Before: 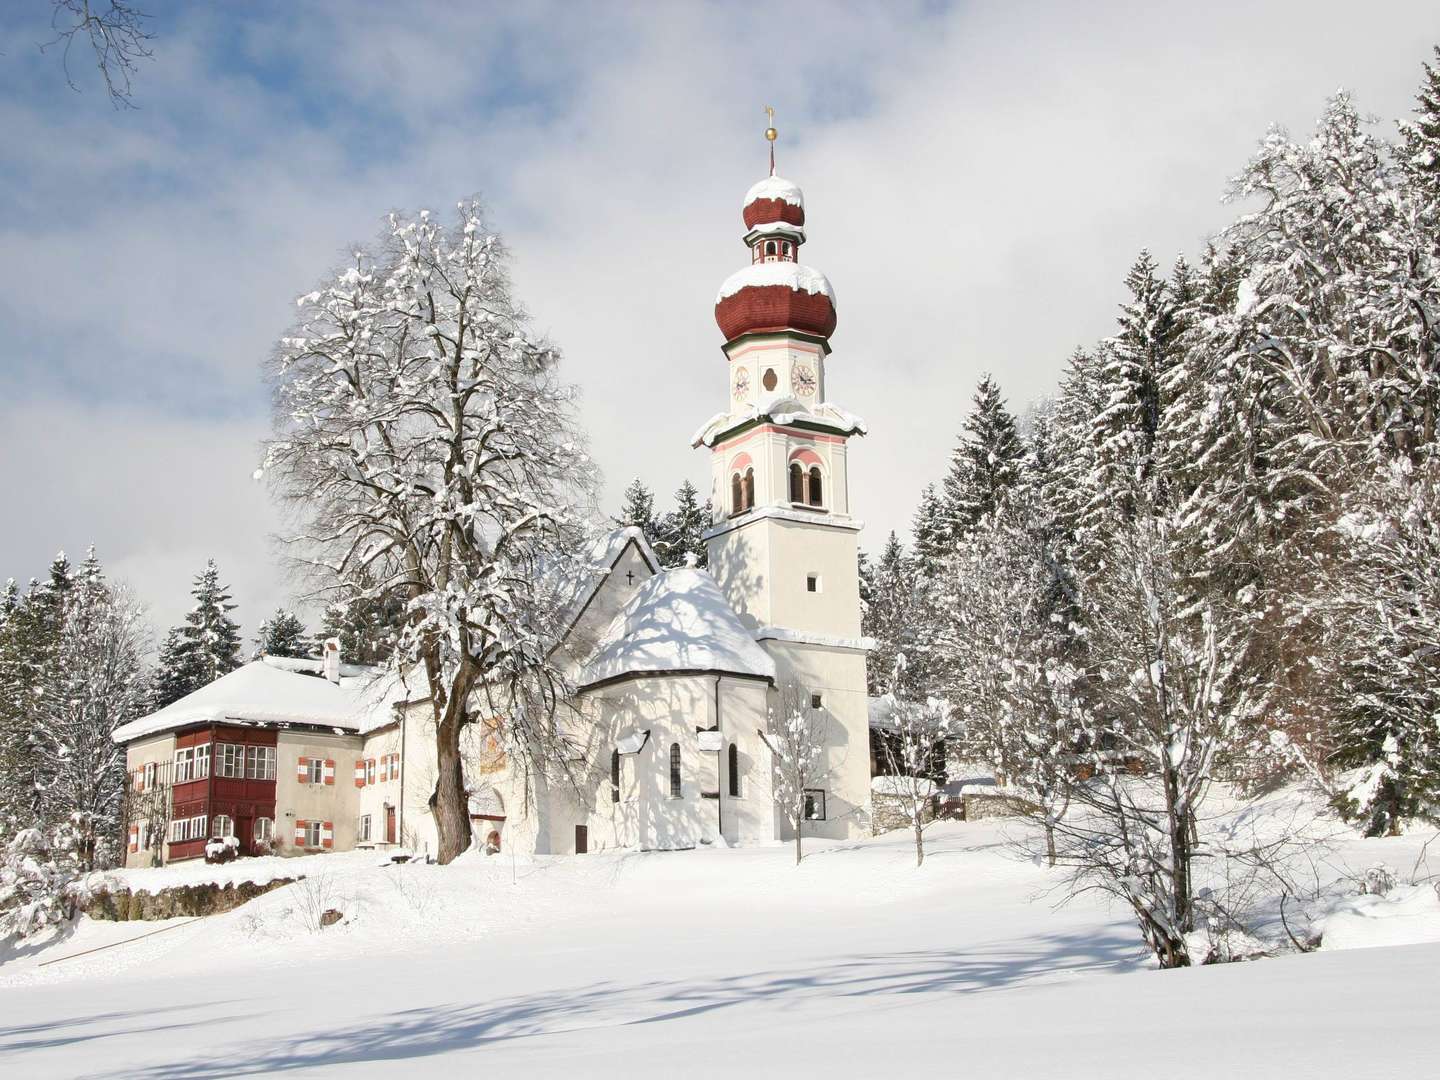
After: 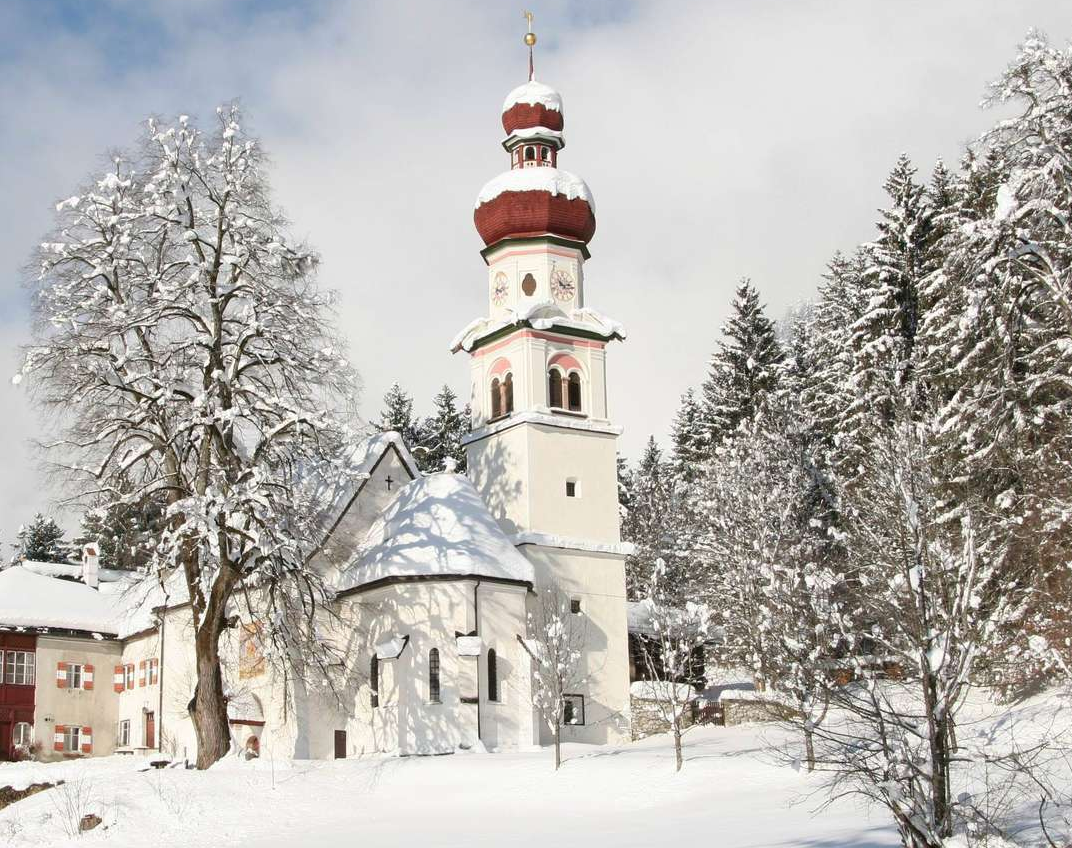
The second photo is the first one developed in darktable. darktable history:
crop: left 16.781%, top 8.802%, right 8.729%, bottom 12.603%
